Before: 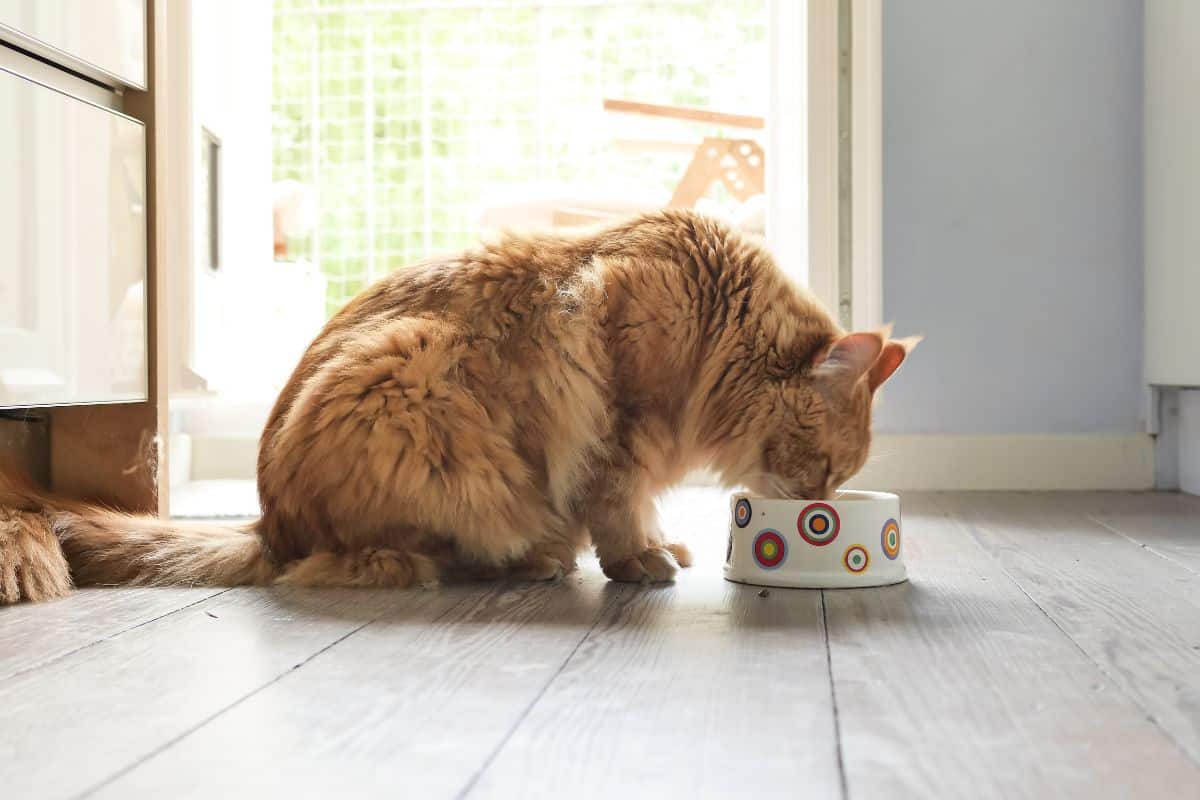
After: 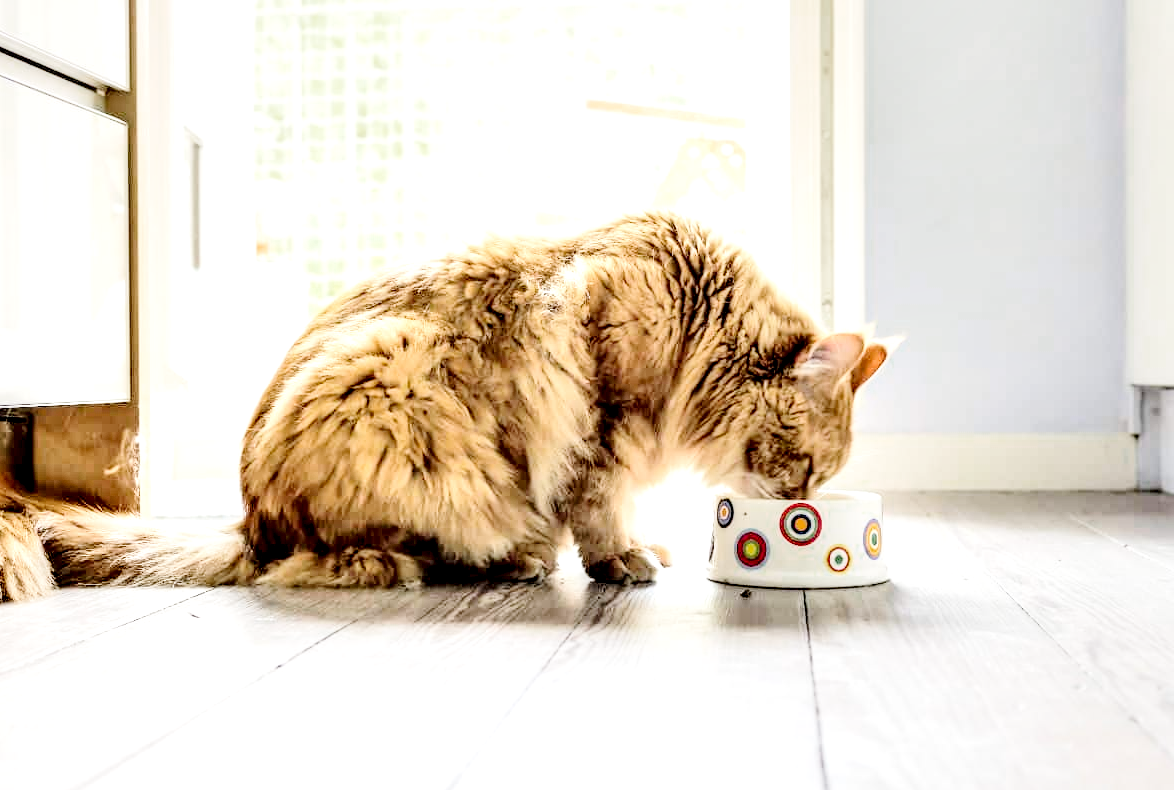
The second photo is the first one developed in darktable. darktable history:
tone equalizer: -7 EV 0.157 EV, -6 EV 0.573 EV, -5 EV 1.18 EV, -4 EV 1.31 EV, -3 EV 1.14 EV, -2 EV 0.6 EV, -1 EV 0.148 EV, edges refinement/feathering 500, mask exposure compensation -1.57 EV, preserve details no
crop and rotate: left 1.51%, right 0.628%, bottom 1.221%
color zones: curves: ch0 [(0, 0.558) (0.143, 0.548) (0.286, 0.447) (0.429, 0.259) (0.571, 0.5) (0.714, 0.5) (0.857, 0.593) (1, 0.558)]; ch1 [(0, 0.543) (0.01, 0.544) (0.12, 0.492) (0.248, 0.458) (0.5, 0.534) (0.748, 0.5) (0.99, 0.469) (1, 0.543)]; ch2 [(0, 0.507) (0.143, 0.522) (0.286, 0.505) (0.429, 0.5) (0.571, 0.5) (0.714, 0.5) (0.857, 0.5) (1, 0.507)]
base curve: curves: ch0 [(0, 0) (0.036, 0.025) (0.121, 0.166) (0.206, 0.329) (0.605, 0.79) (1, 1)], preserve colors none
local contrast: detail 203%
